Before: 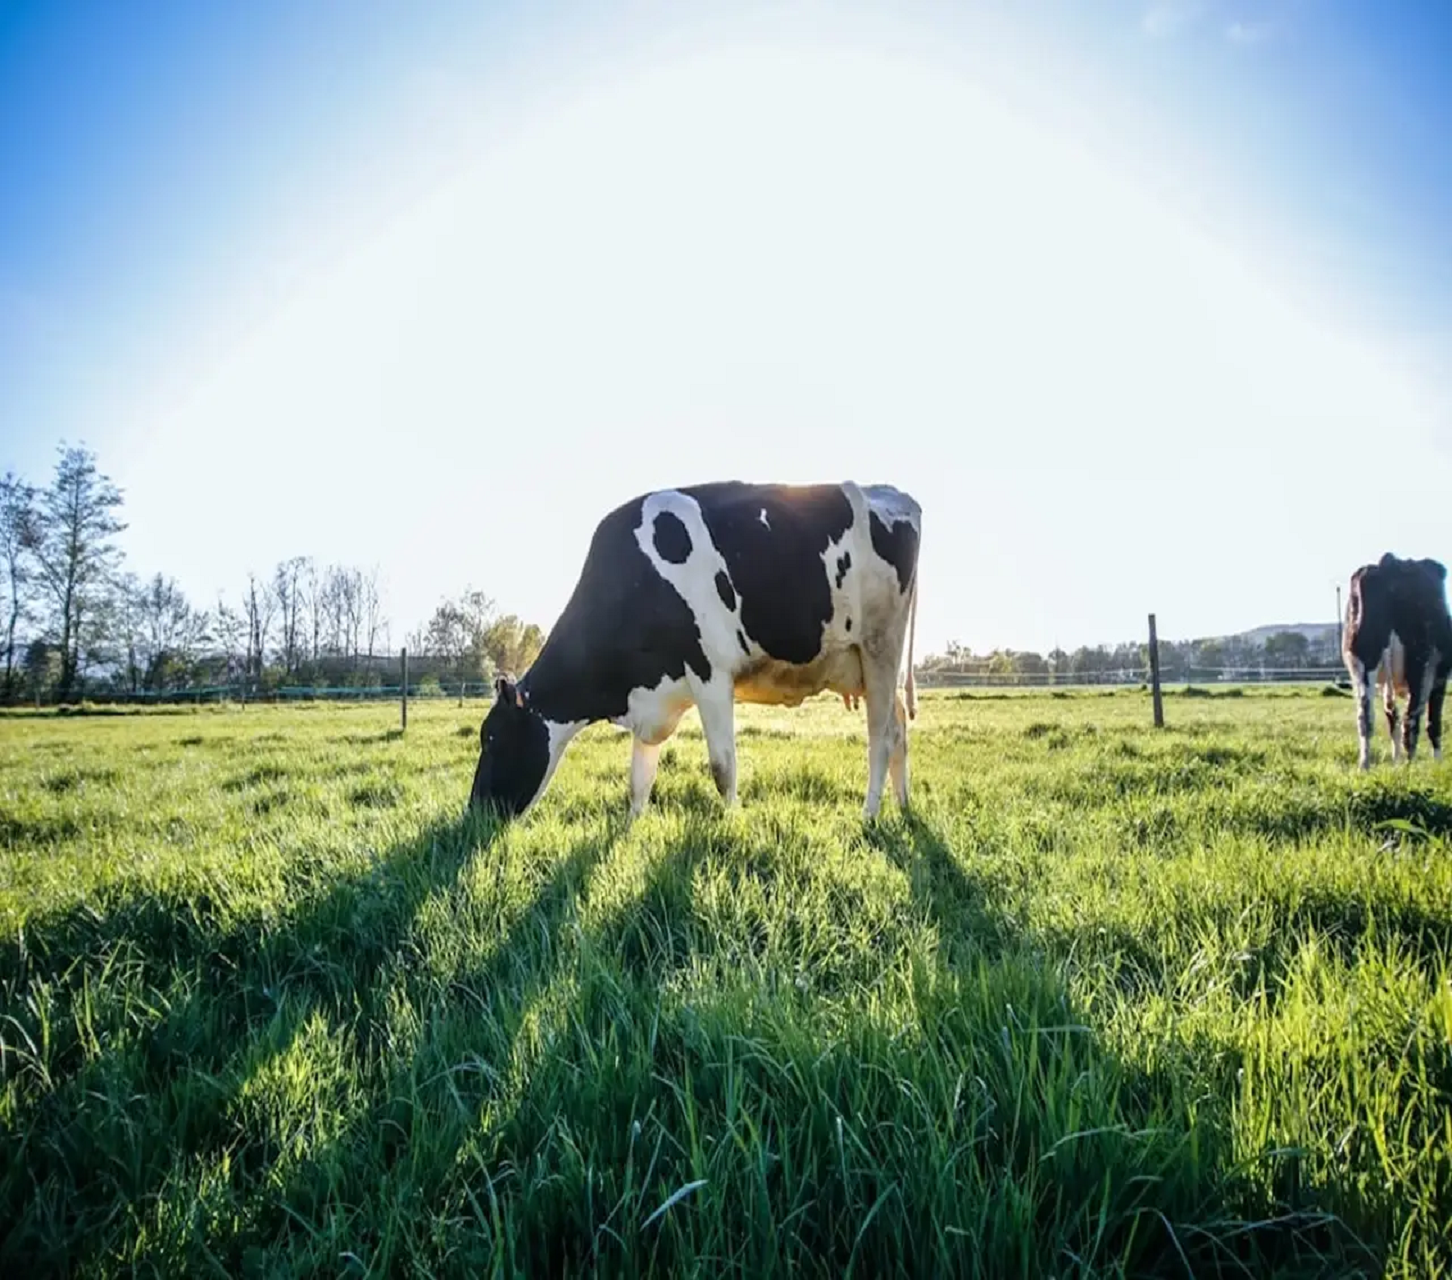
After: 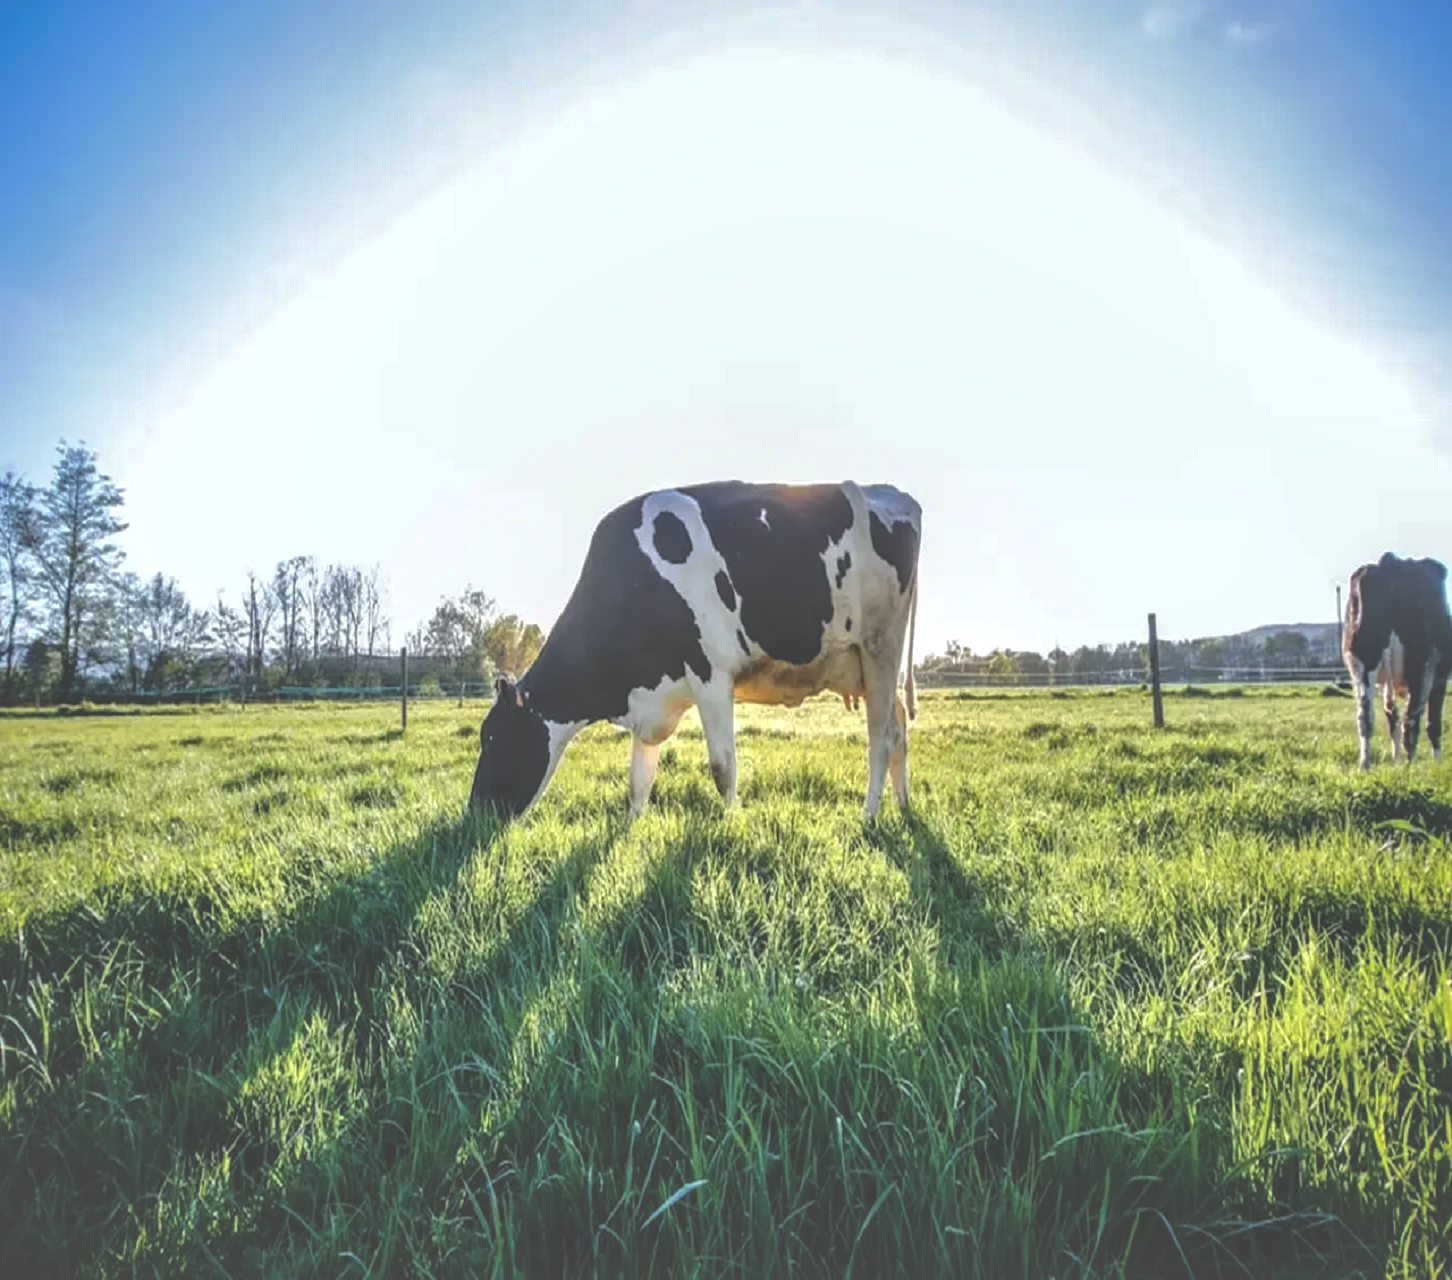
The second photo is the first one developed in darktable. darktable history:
shadows and highlights: on, module defaults
local contrast: on, module defaults
exposure: black level correction -0.041, exposure 0.061 EV, compensate exposure bias true, compensate highlight preservation false
